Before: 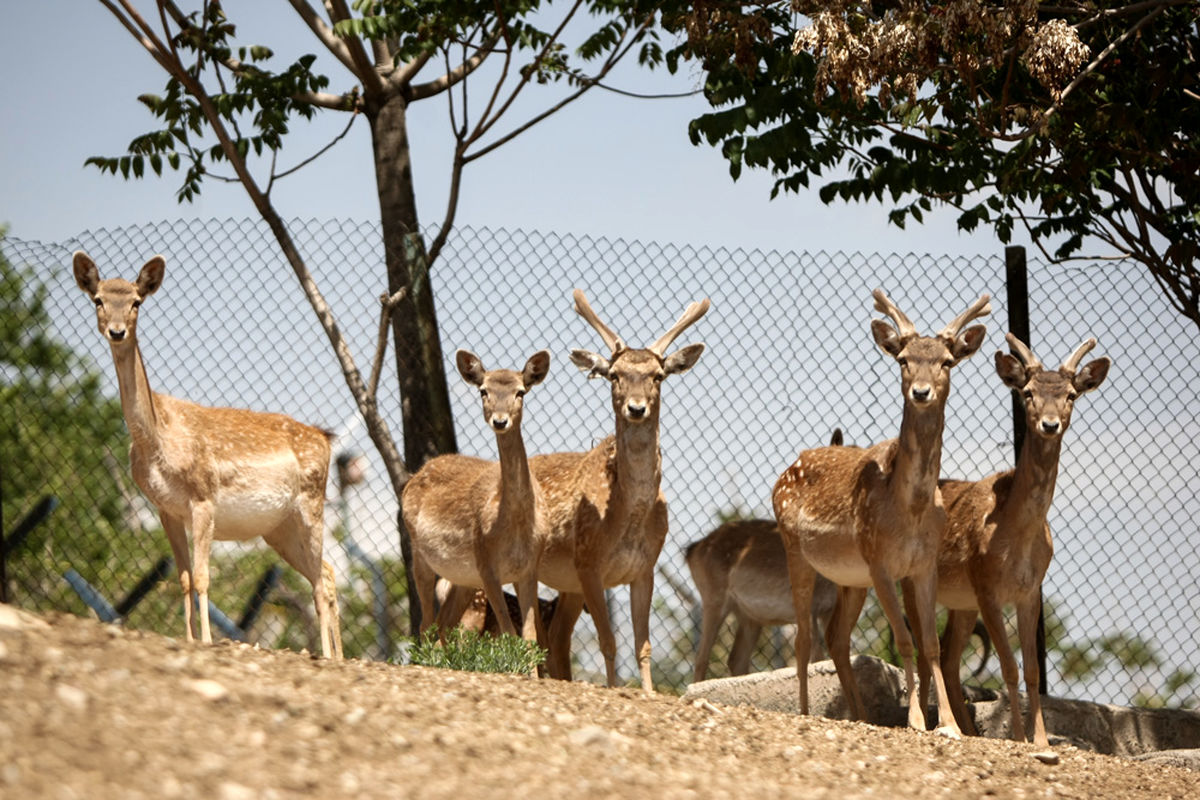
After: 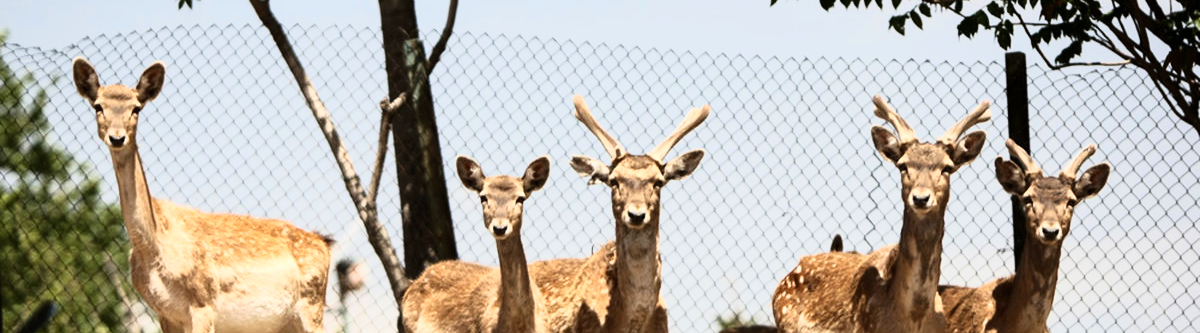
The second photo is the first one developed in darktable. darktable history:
crop and rotate: top 24.278%, bottom 34.05%
tone curve: curves: ch0 [(0, 0) (0.046, 0.031) (0.163, 0.114) (0.391, 0.432) (0.488, 0.561) (0.695, 0.839) (0.785, 0.904) (1, 0.965)]; ch1 [(0, 0) (0.248, 0.252) (0.427, 0.412) (0.482, 0.462) (0.499, 0.497) (0.518, 0.52) (0.535, 0.577) (0.585, 0.623) (0.679, 0.743) (0.788, 0.809) (1, 1)]; ch2 [(0, 0) (0.313, 0.262) (0.427, 0.417) (0.473, 0.47) (0.503, 0.503) (0.523, 0.515) (0.557, 0.596) (0.598, 0.646) (0.708, 0.771) (1, 1)]
